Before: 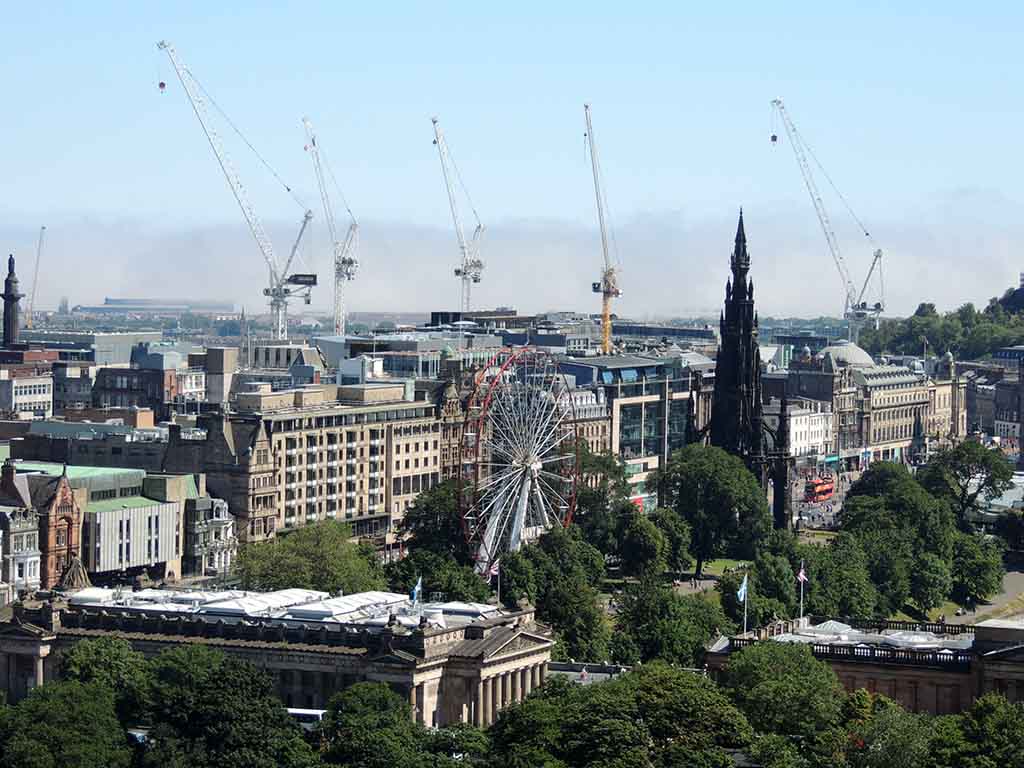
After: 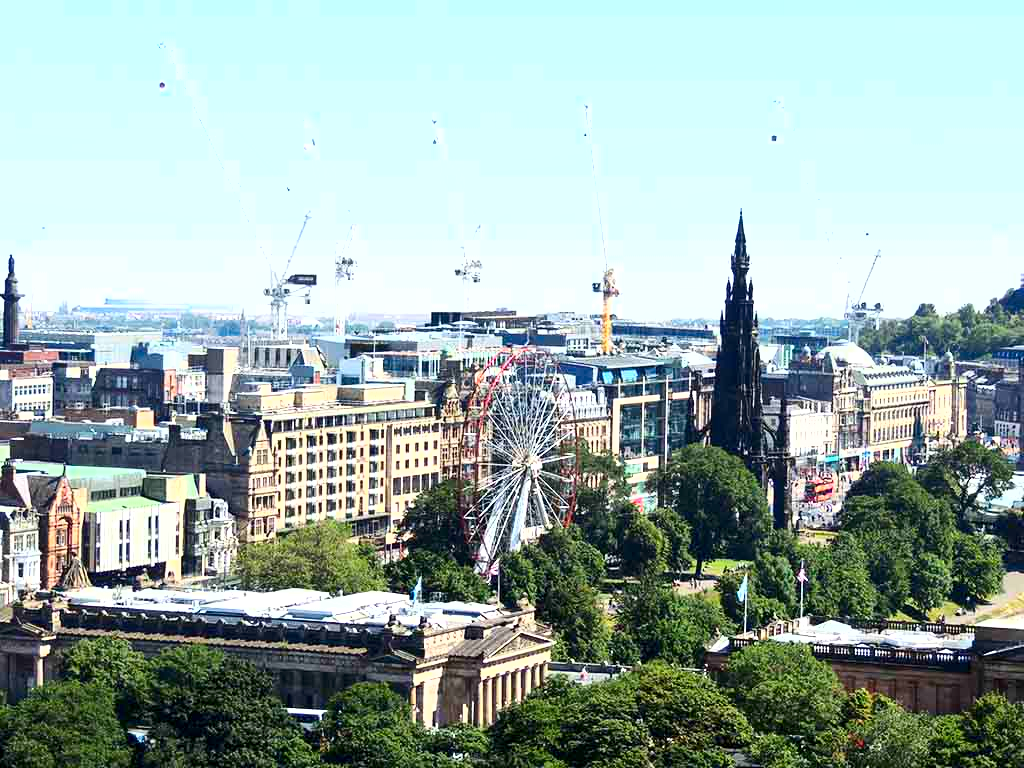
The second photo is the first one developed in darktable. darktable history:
shadows and highlights: shadows 37.27, highlights -27.63, soften with gaussian
contrast brightness saturation: contrast 0.165, saturation 0.329
exposure: black level correction 0.001, exposure 1.131 EV, compensate exposure bias true, compensate highlight preservation false
